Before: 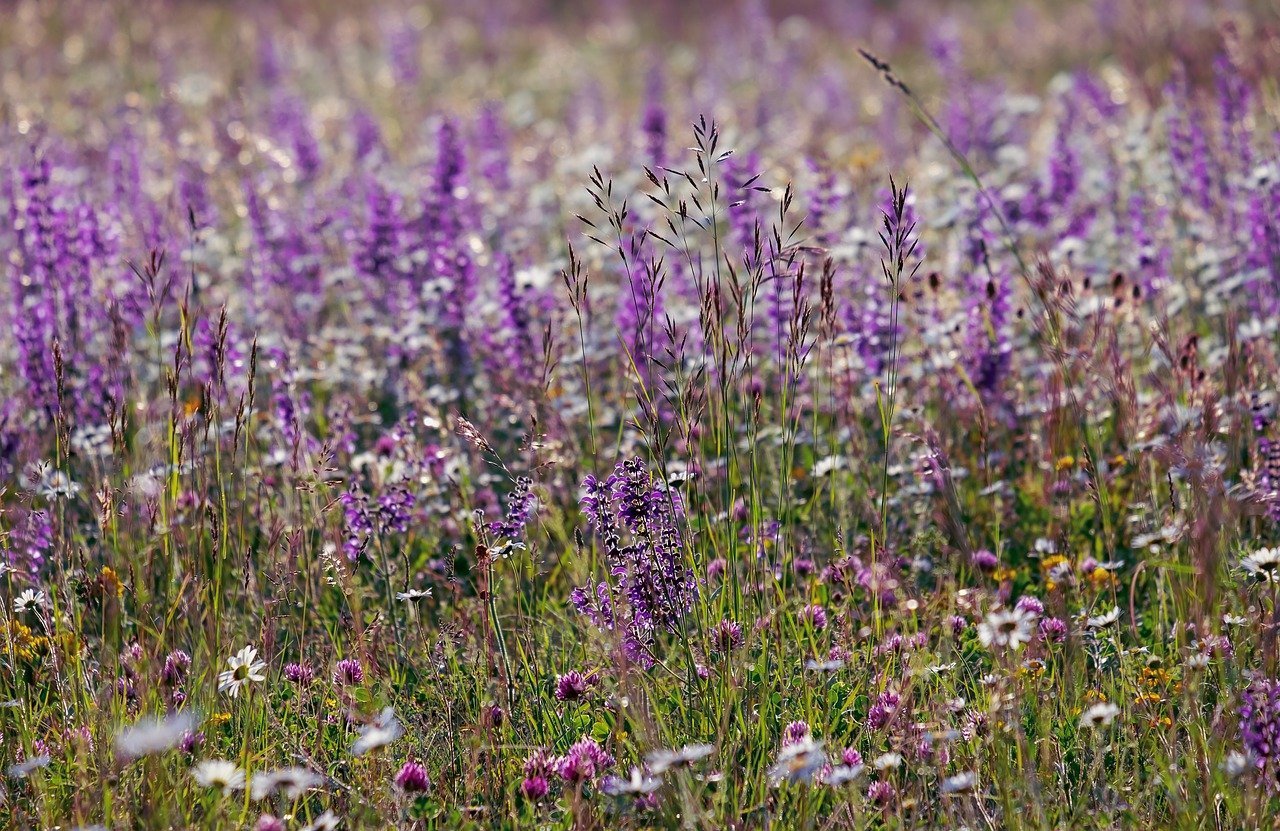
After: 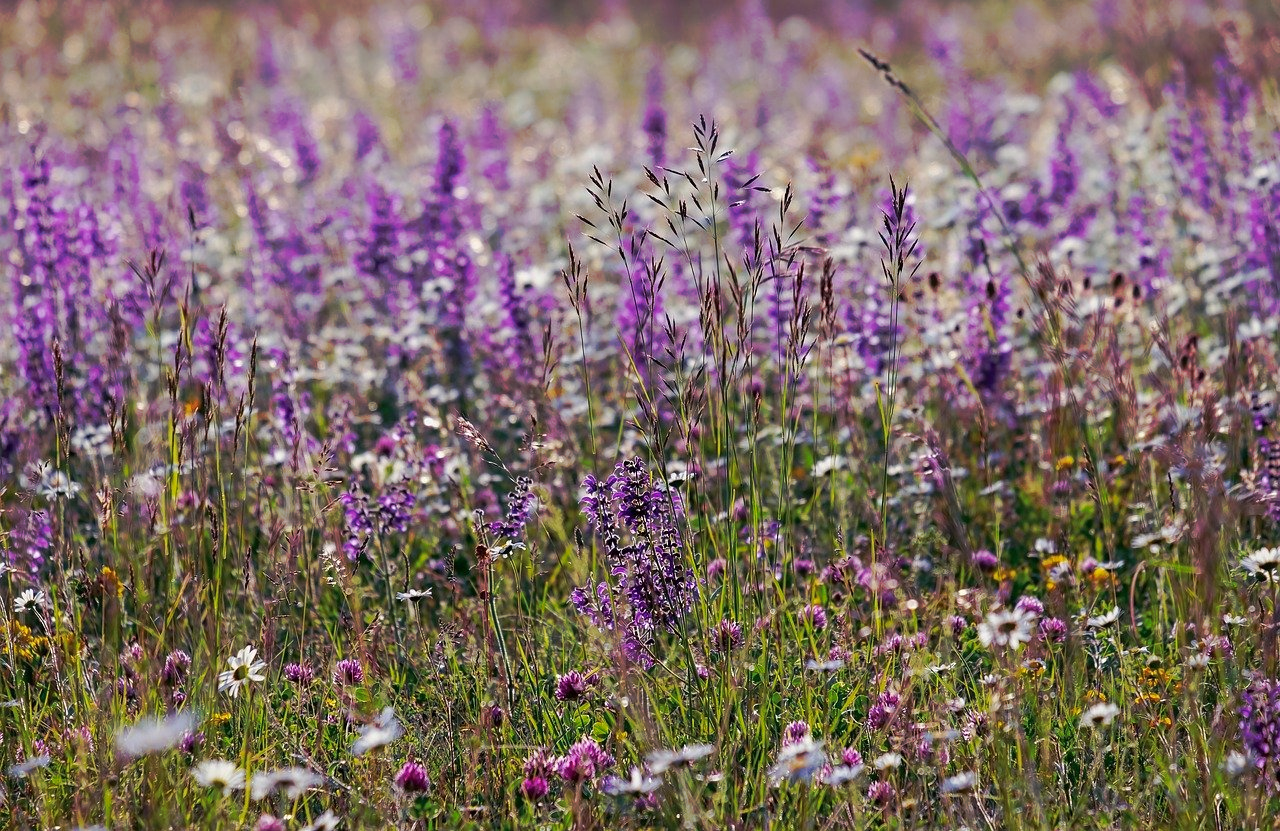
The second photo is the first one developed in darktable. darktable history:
tone curve: curves: ch0 [(0, 0) (0.003, 0.003) (0.011, 0.011) (0.025, 0.024) (0.044, 0.042) (0.069, 0.066) (0.1, 0.095) (0.136, 0.129) (0.177, 0.169) (0.224, 0.214) (0.277, 0.264) (0.335, 0.319) (0.399, 0.38) (0.468, 0.446) (0.543, 0.558) (0.623, 0.636) (0.709, 0.719) (0.801, 0.807) (0.898, 0.901) (1, 1)], preserve colors none
